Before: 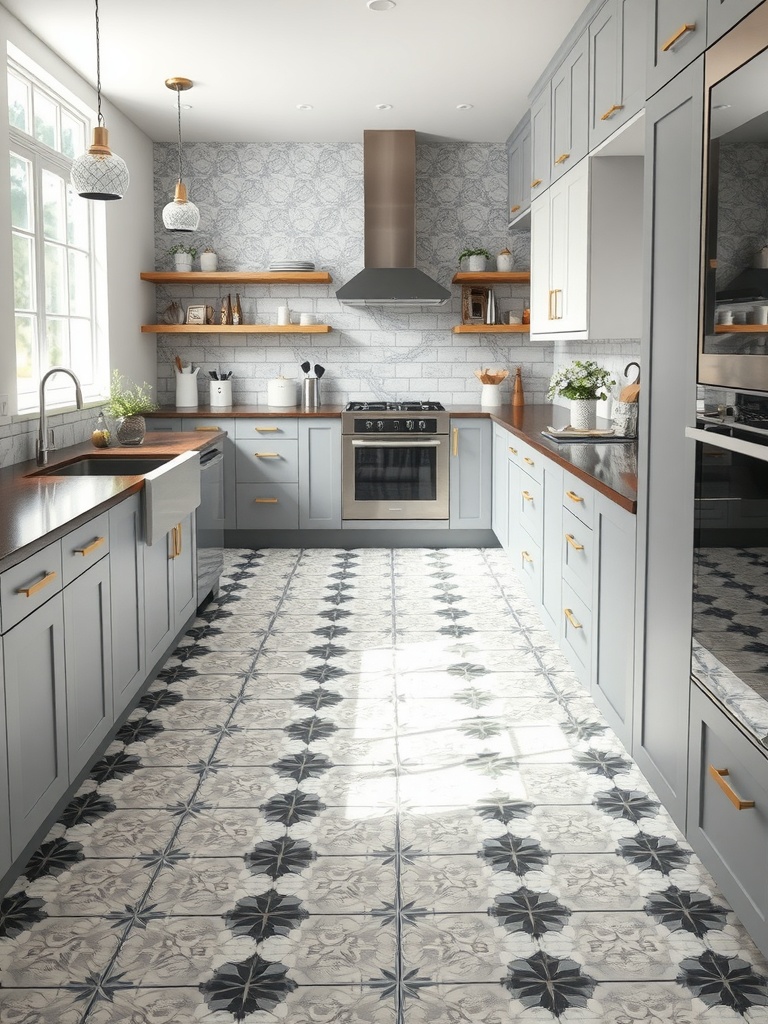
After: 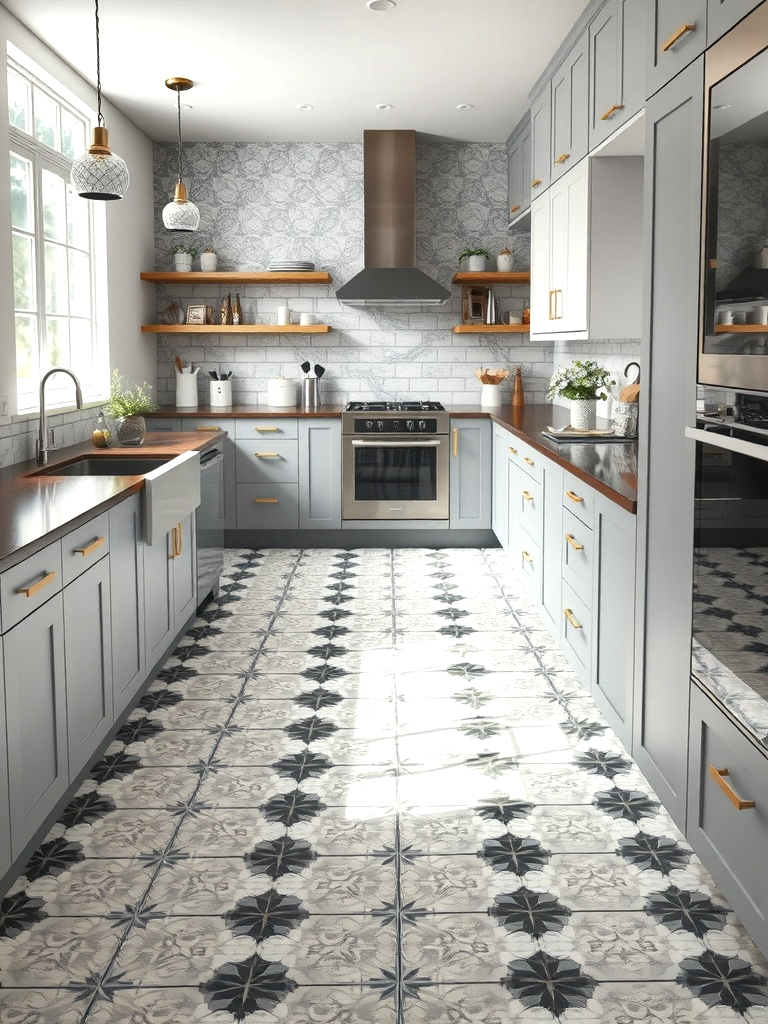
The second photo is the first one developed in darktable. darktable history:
exposure: black level correction 0, exposure 0.2 EV, compensate exposure bias true, compensate highlight preservation false
shadows and highlights: soften with gaussian
